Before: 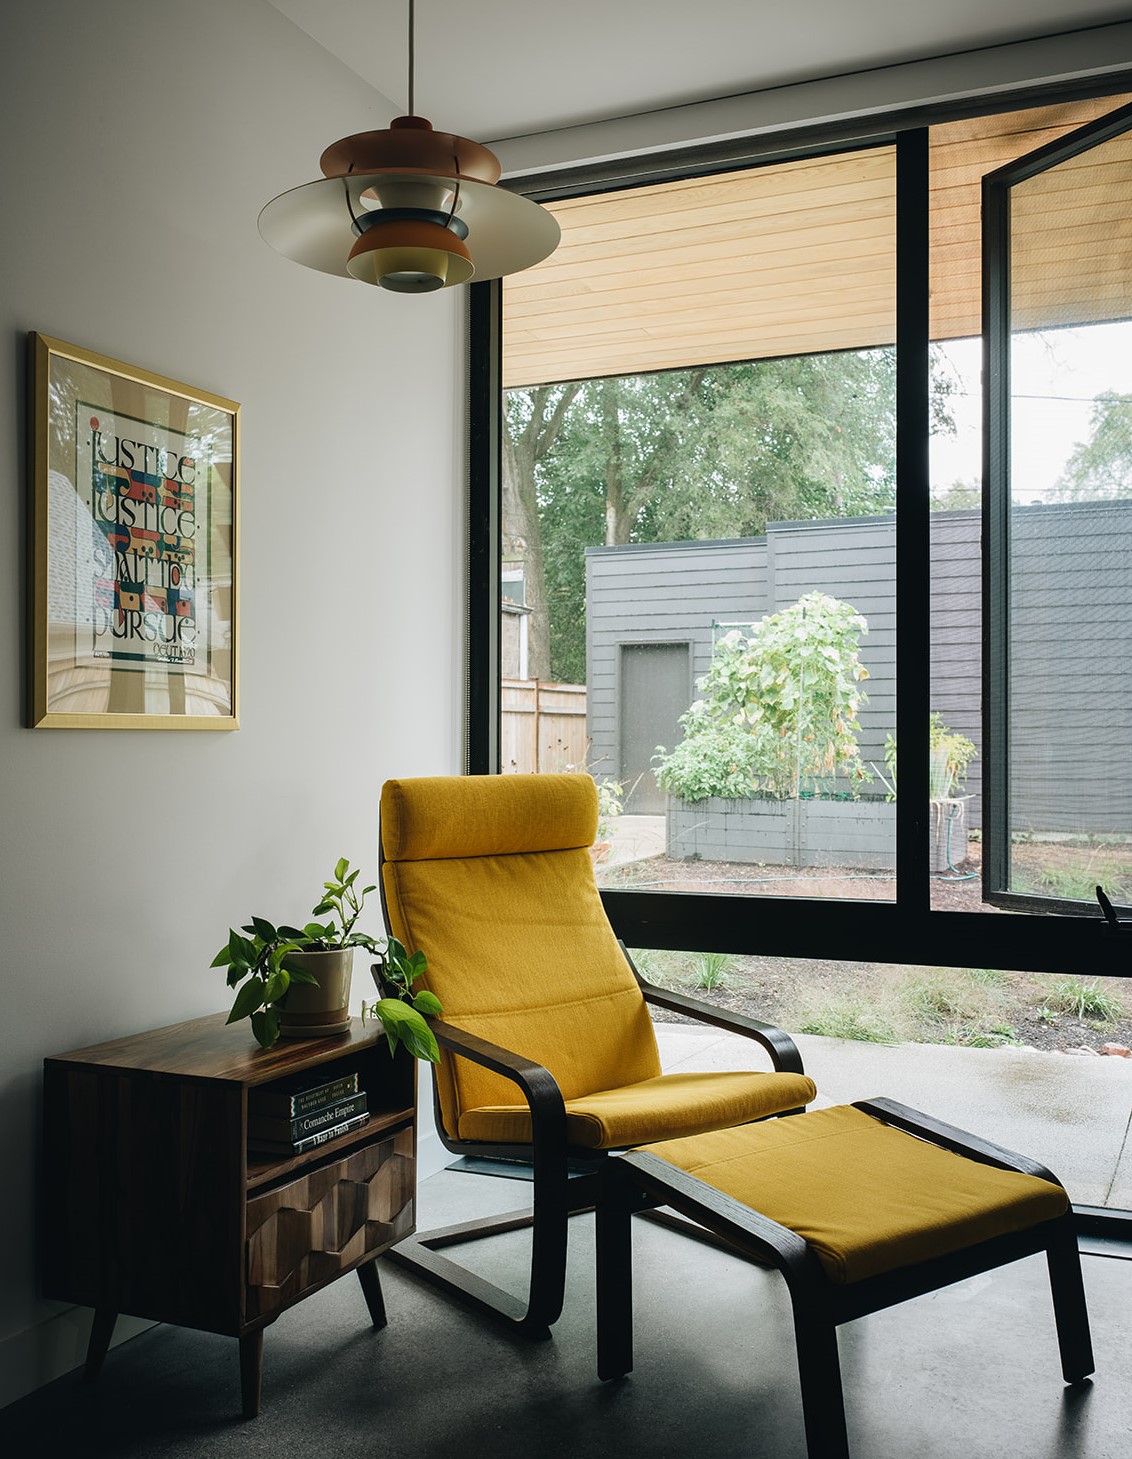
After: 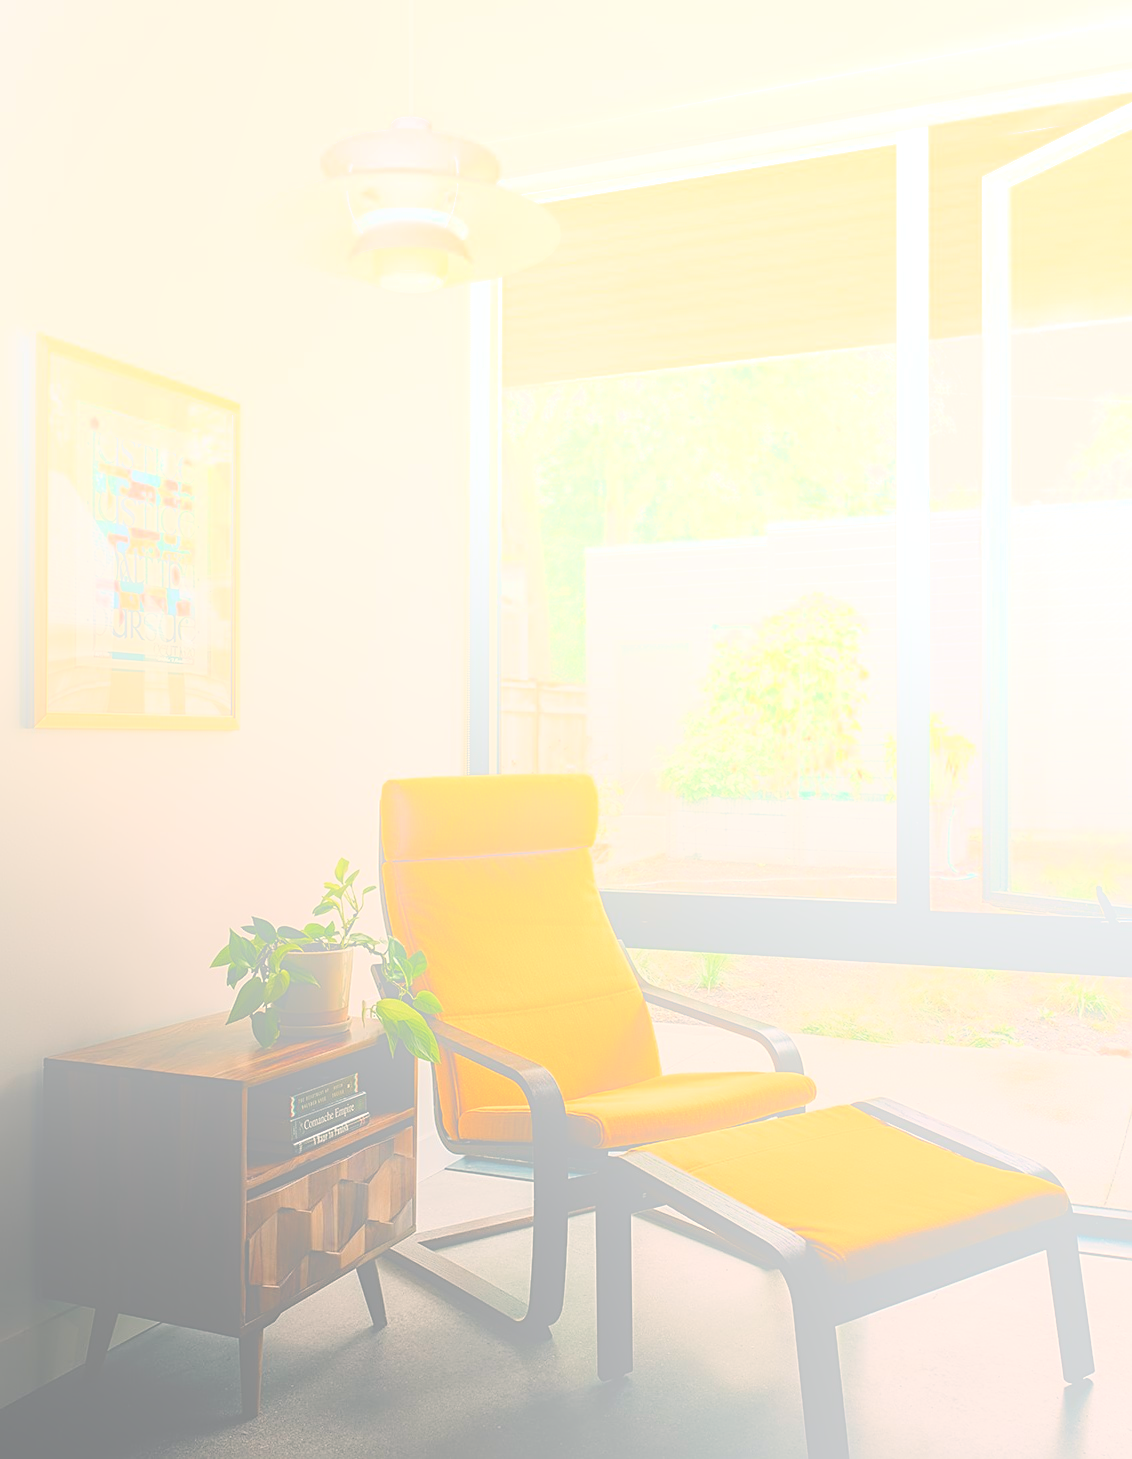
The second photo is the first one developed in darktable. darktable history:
exposure: black level correction 0, exposure 1 EV, compensate exposure bias true, compensate highlight preservation false
white balance: red 1.127, blue 0.943
sharpen: on, module defaults
bloom: size 85%, threshold 5%, strength 85%
